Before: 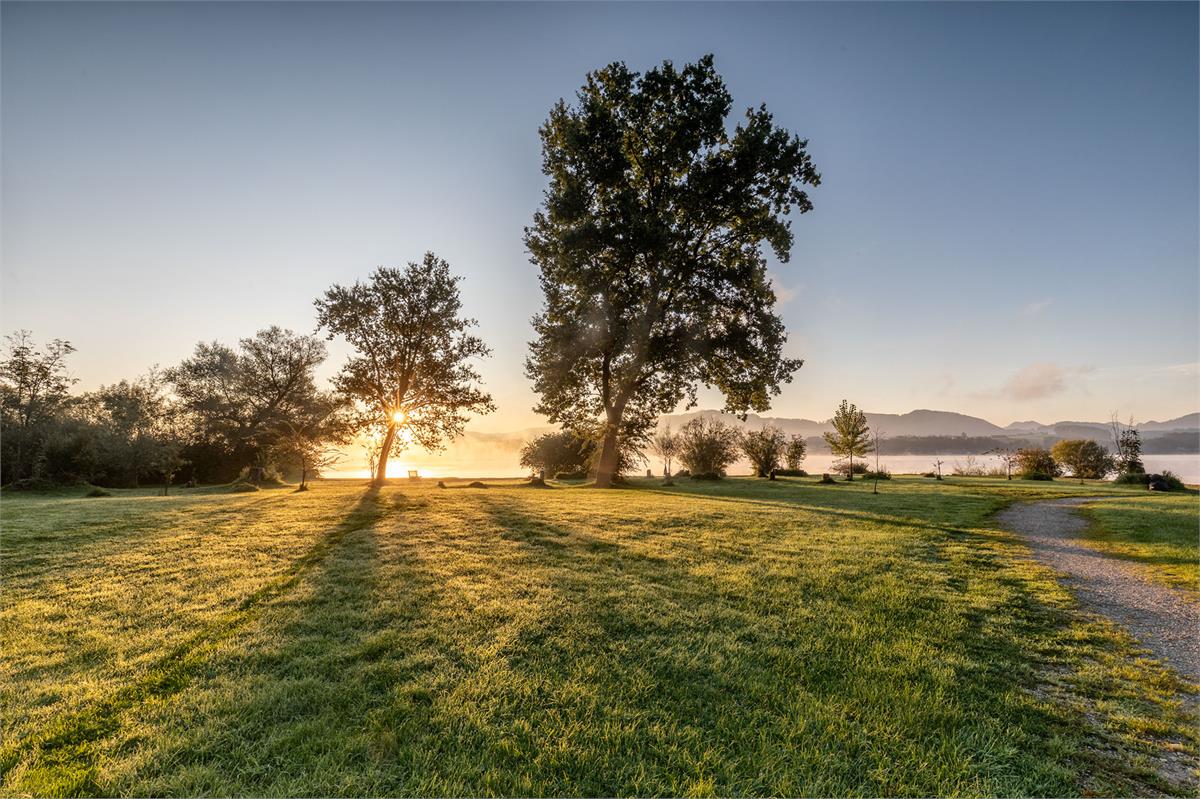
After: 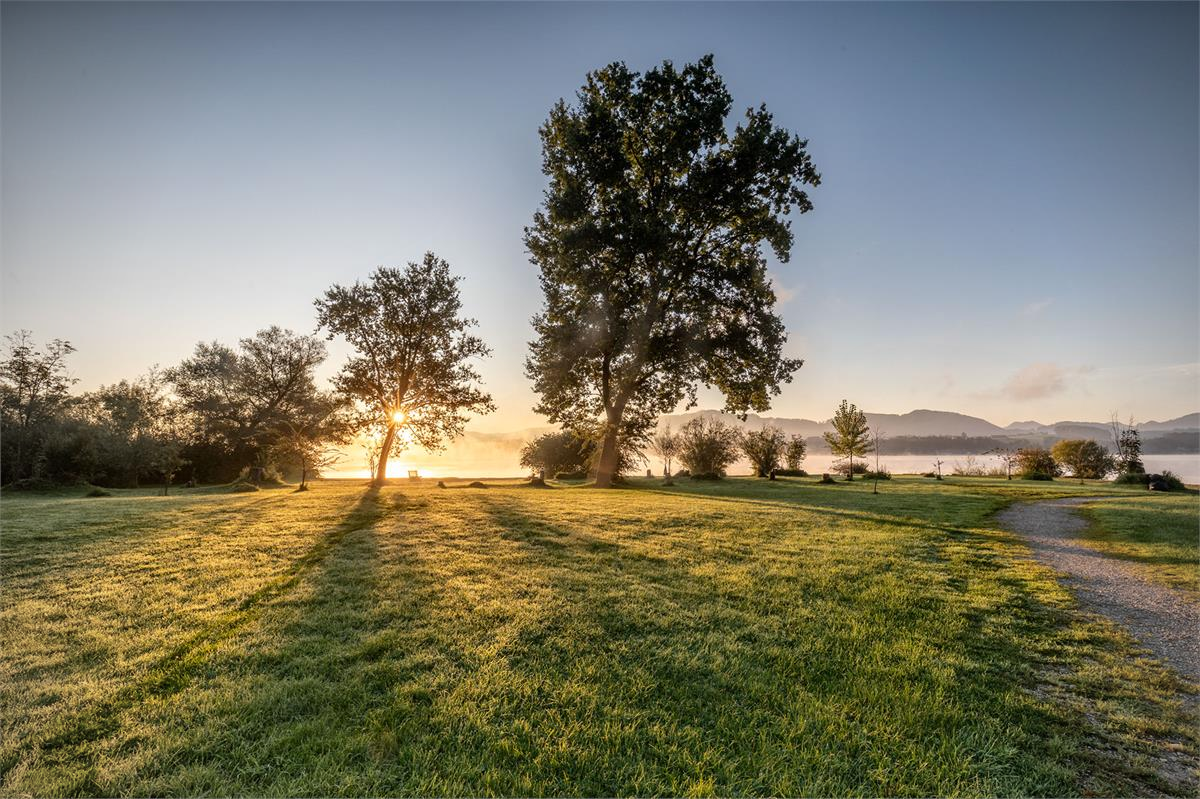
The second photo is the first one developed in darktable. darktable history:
vignetting: fall-off radius 60.65%
tone equalizer: on, module defaults
